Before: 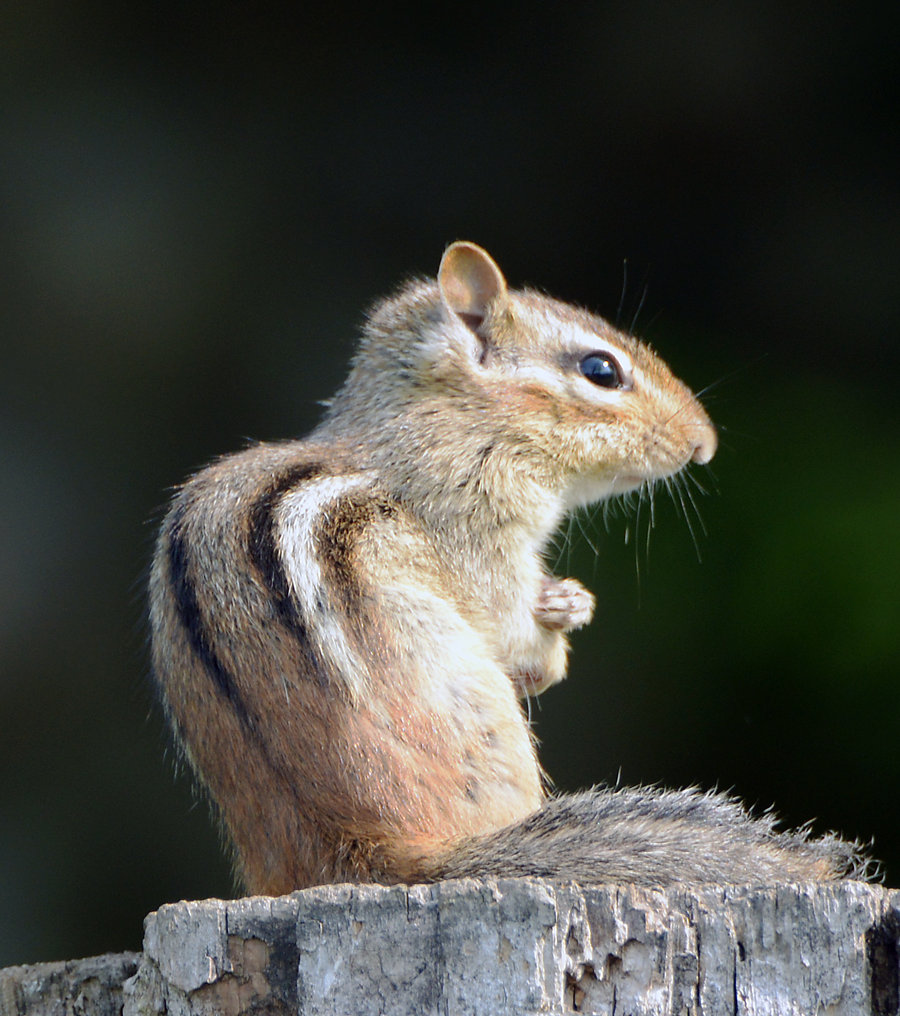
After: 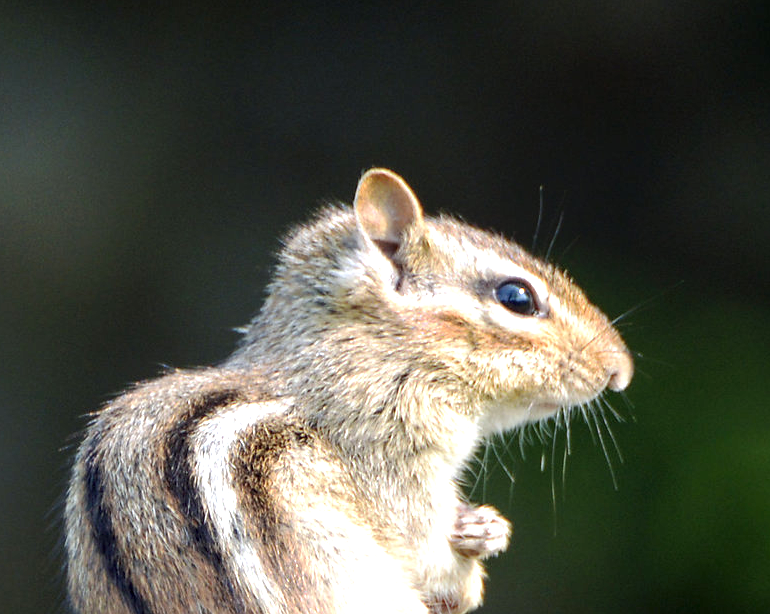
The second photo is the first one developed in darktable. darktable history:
crop and rotate: left 9.399%, top 7.25%, right 4.992%, bottom 32.305%
local contrast: detail 130%
exposure: exposure 0.67 EV, compensate exposure bias true, compensate highlight preservation false
